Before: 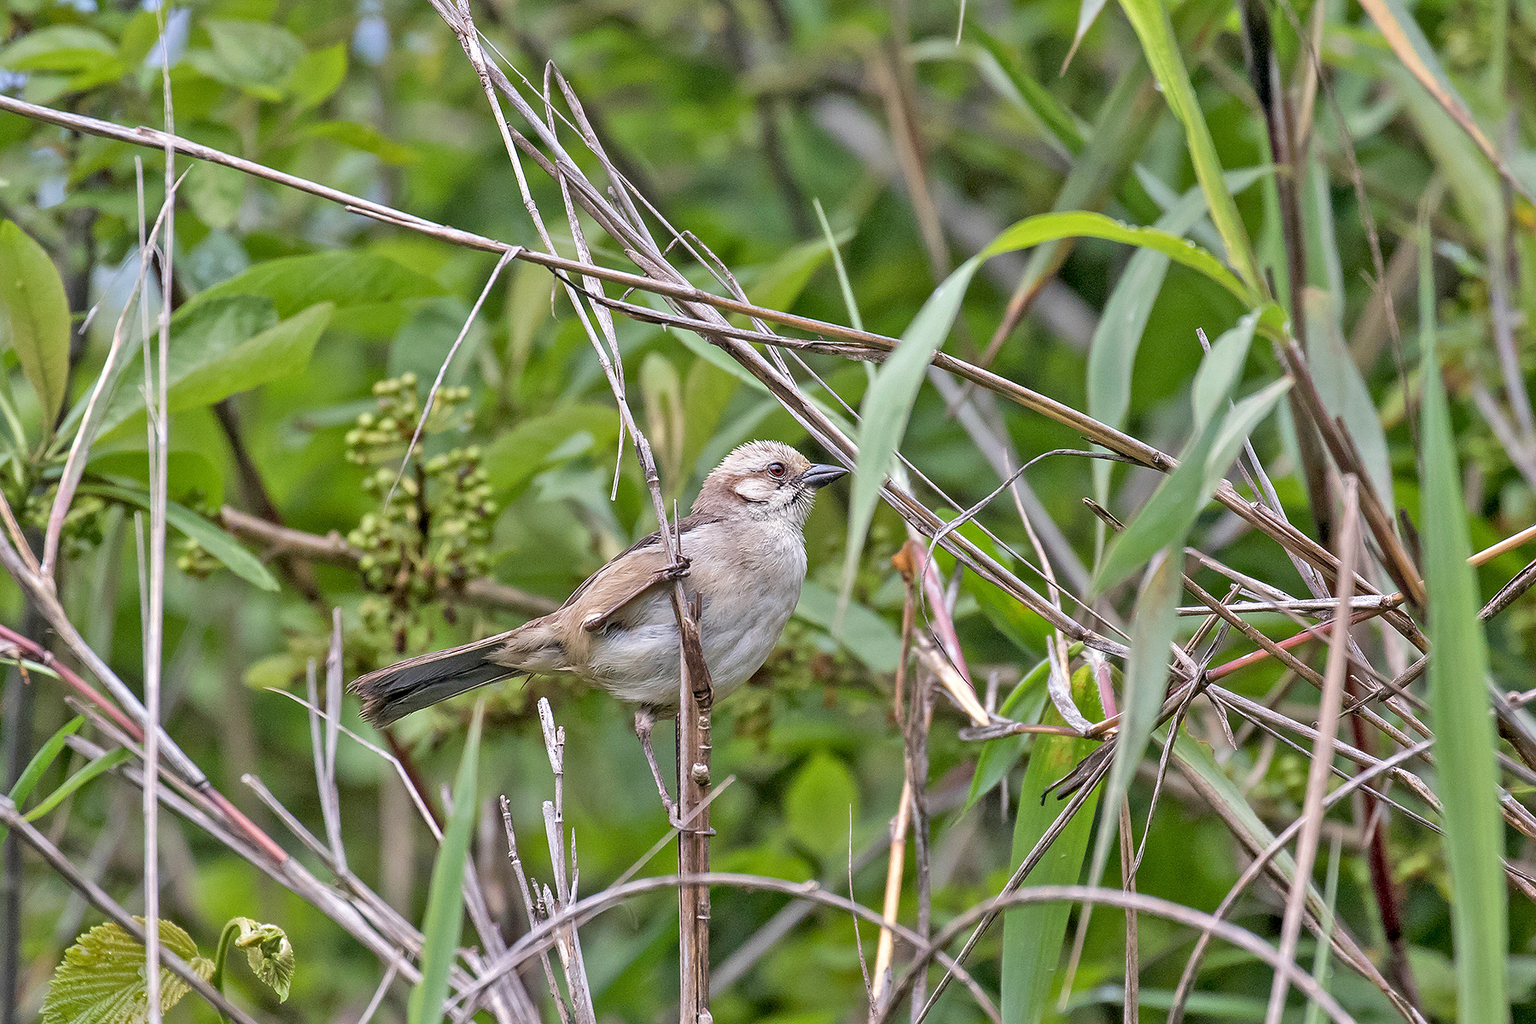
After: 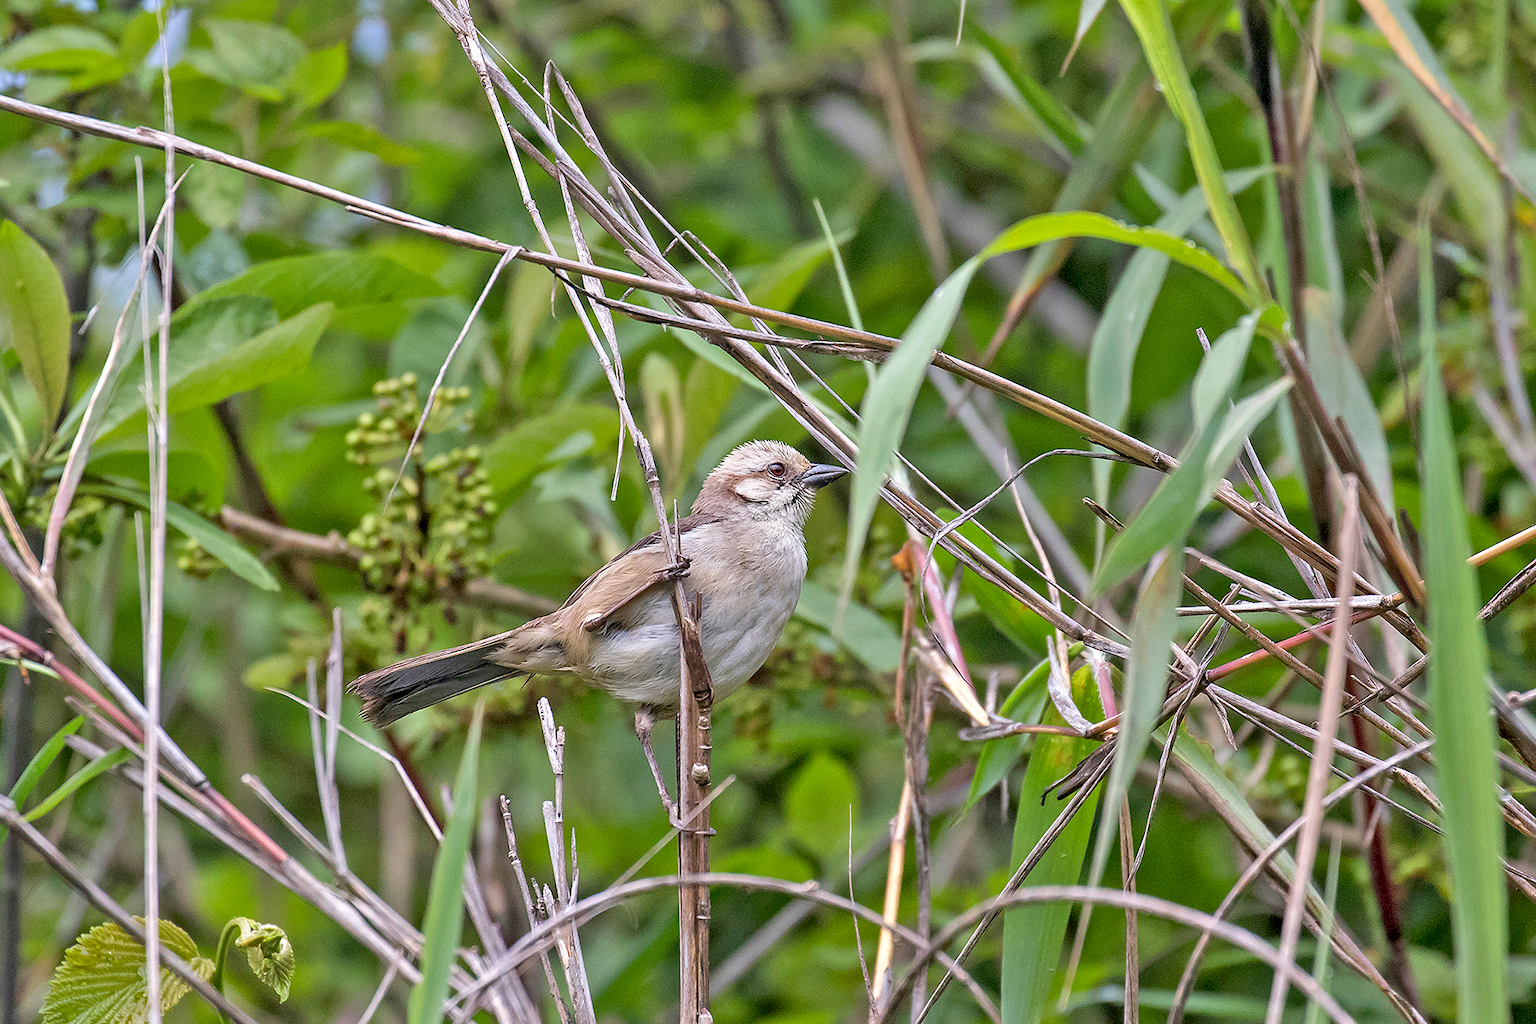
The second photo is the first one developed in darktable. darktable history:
tone equalizer: smoothing diameter 24.9%, edges refinement/feathering 6.09, preserve details guided filter
contrast brightness saturation: saturation 0.127
